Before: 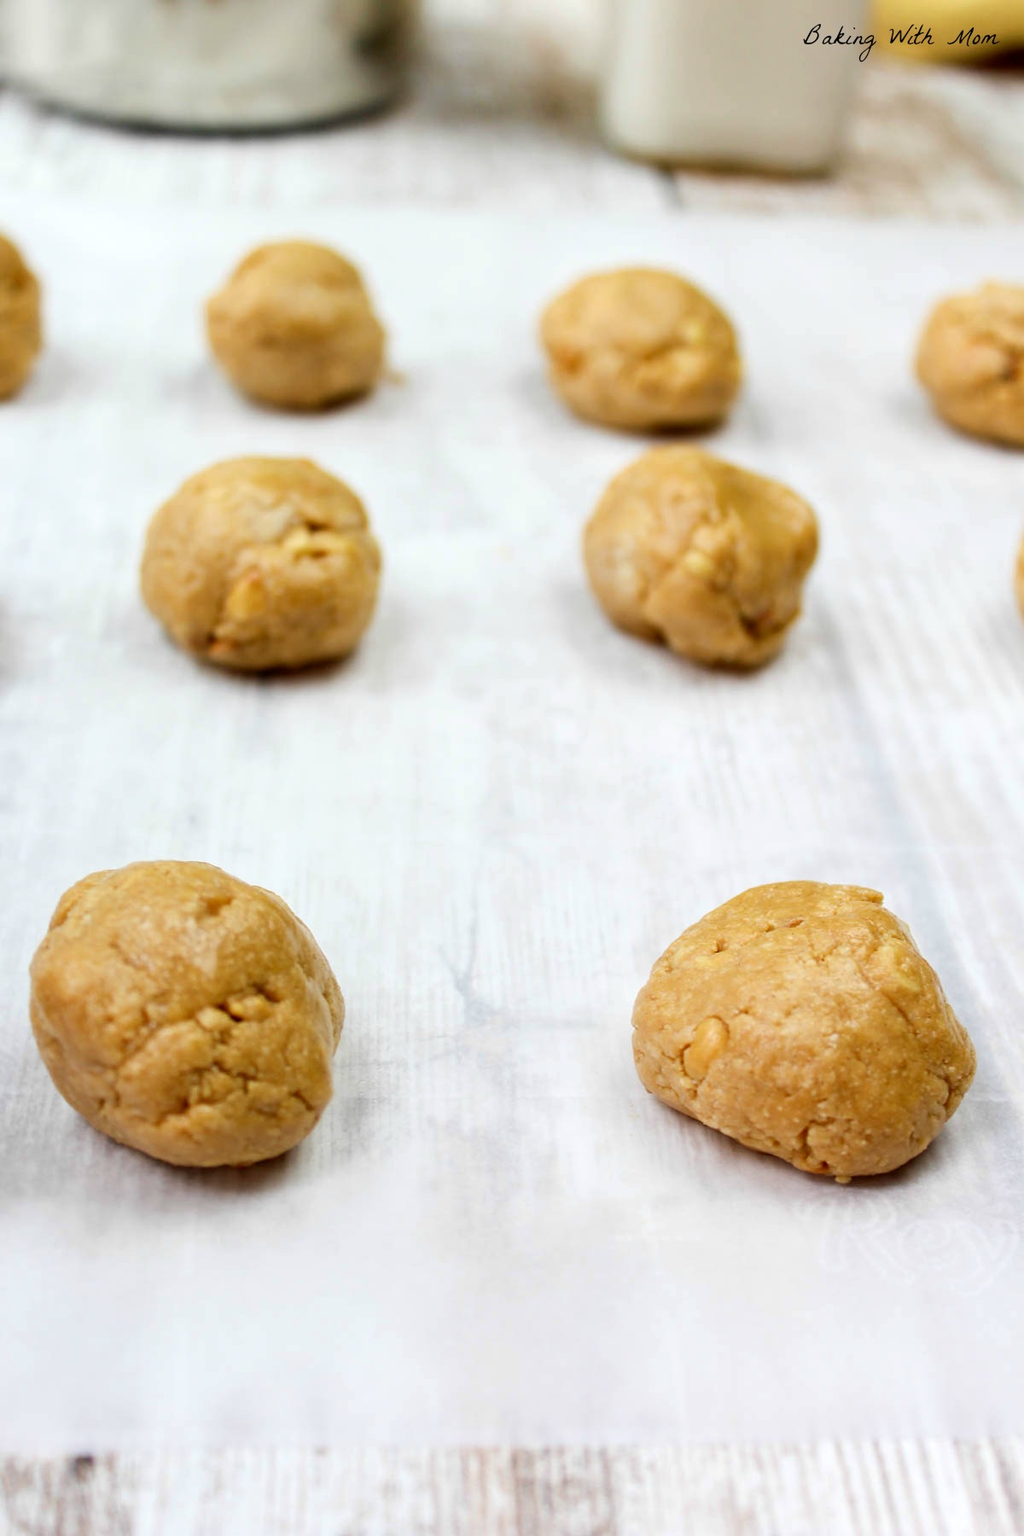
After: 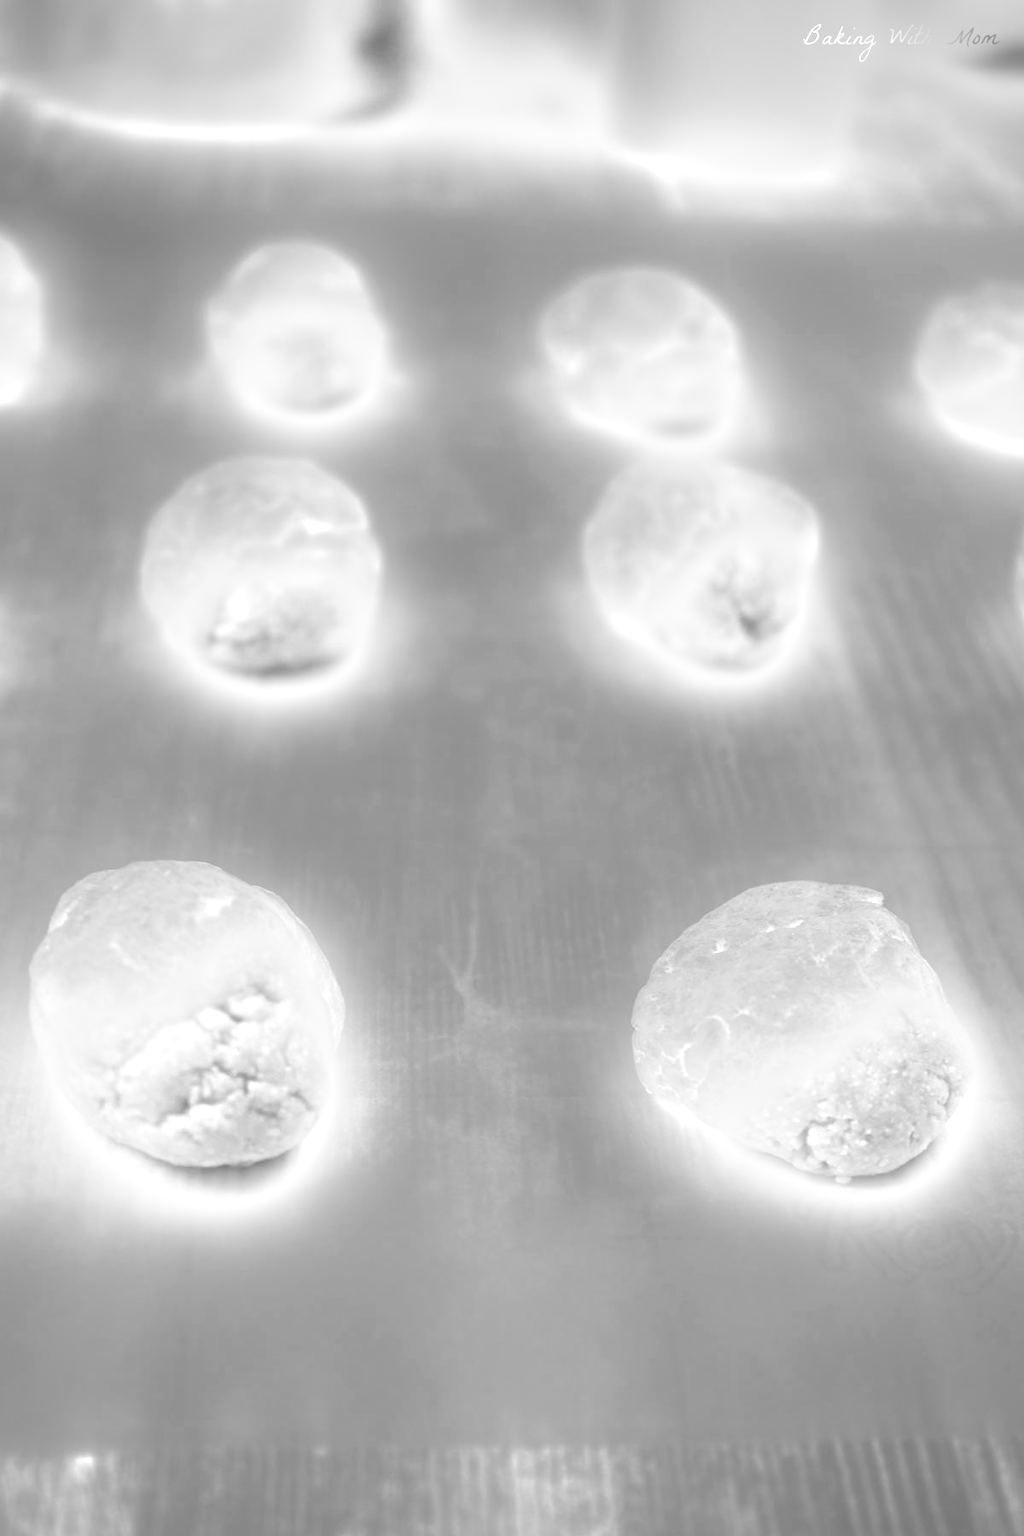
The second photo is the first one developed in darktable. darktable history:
exposure: black level correction 0, exposure 1.9 EV, compensate highlight preservation false
bloom: size 9%, threshold 100%, strength 7%
monochrome: on, module defaults
vignetting: on, module defaults
